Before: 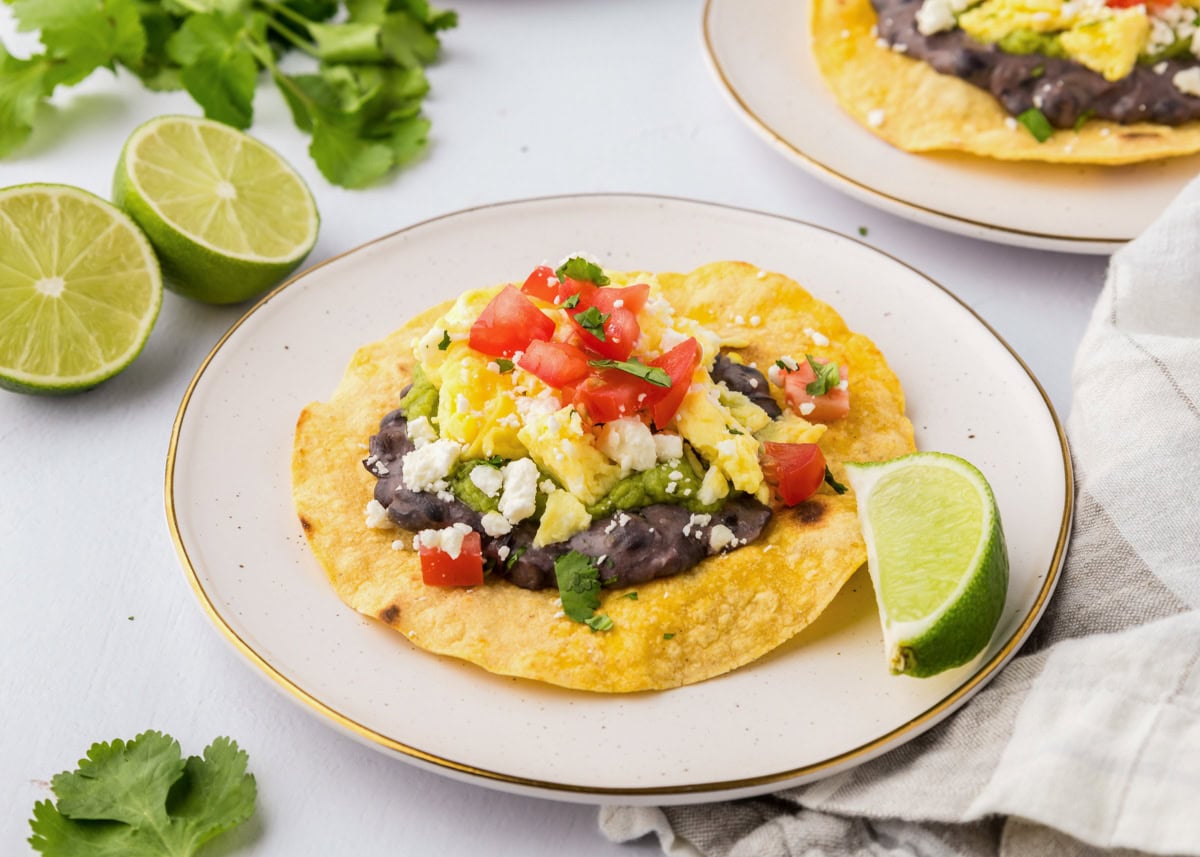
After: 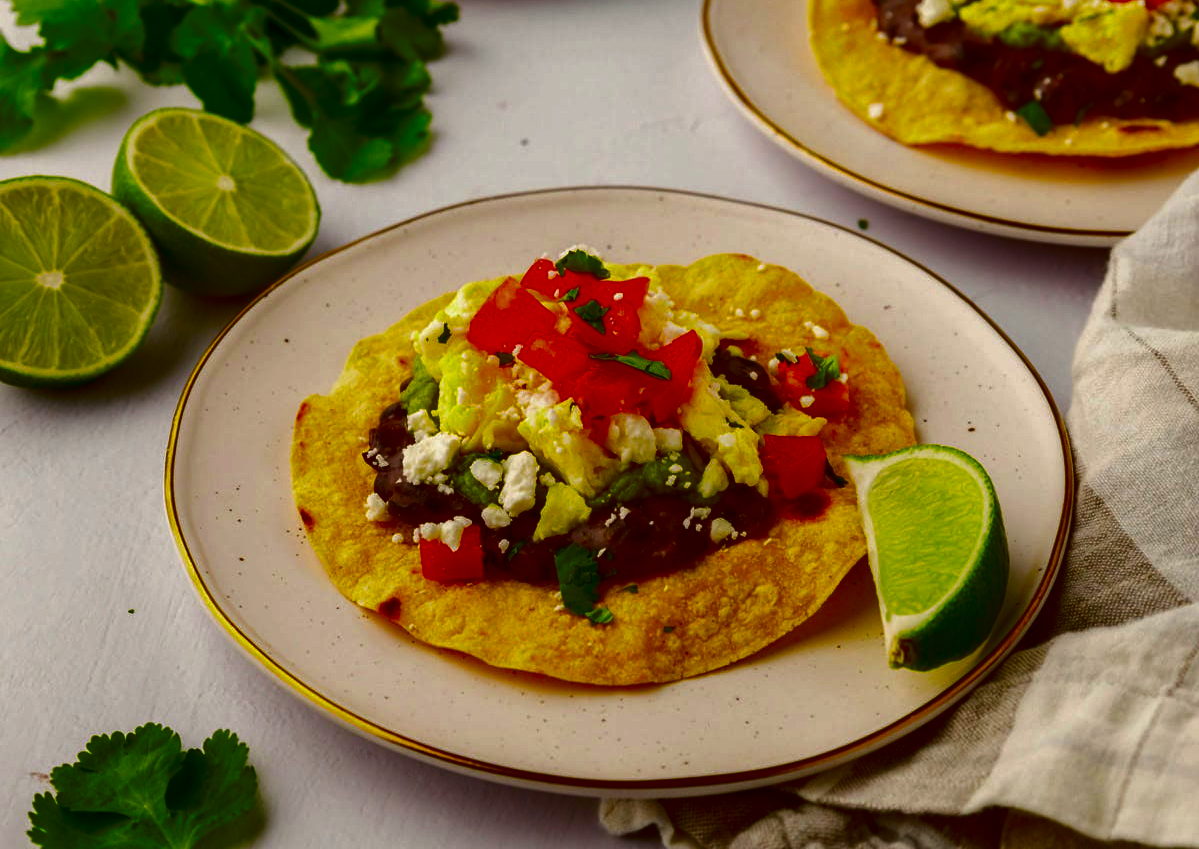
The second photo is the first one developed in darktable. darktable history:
contrast brightness saturation: brightness -0.989, saturation 0.989
color calibration: illuminant as shot in camera, x 0.358, y 0.373, temperature 4628.91 K
crop: top 0.859%, right 0.076%
color correction: highlights a* 0.176, highlights b* 29.48, shadows a* -0.324, shadows b* 21.08
